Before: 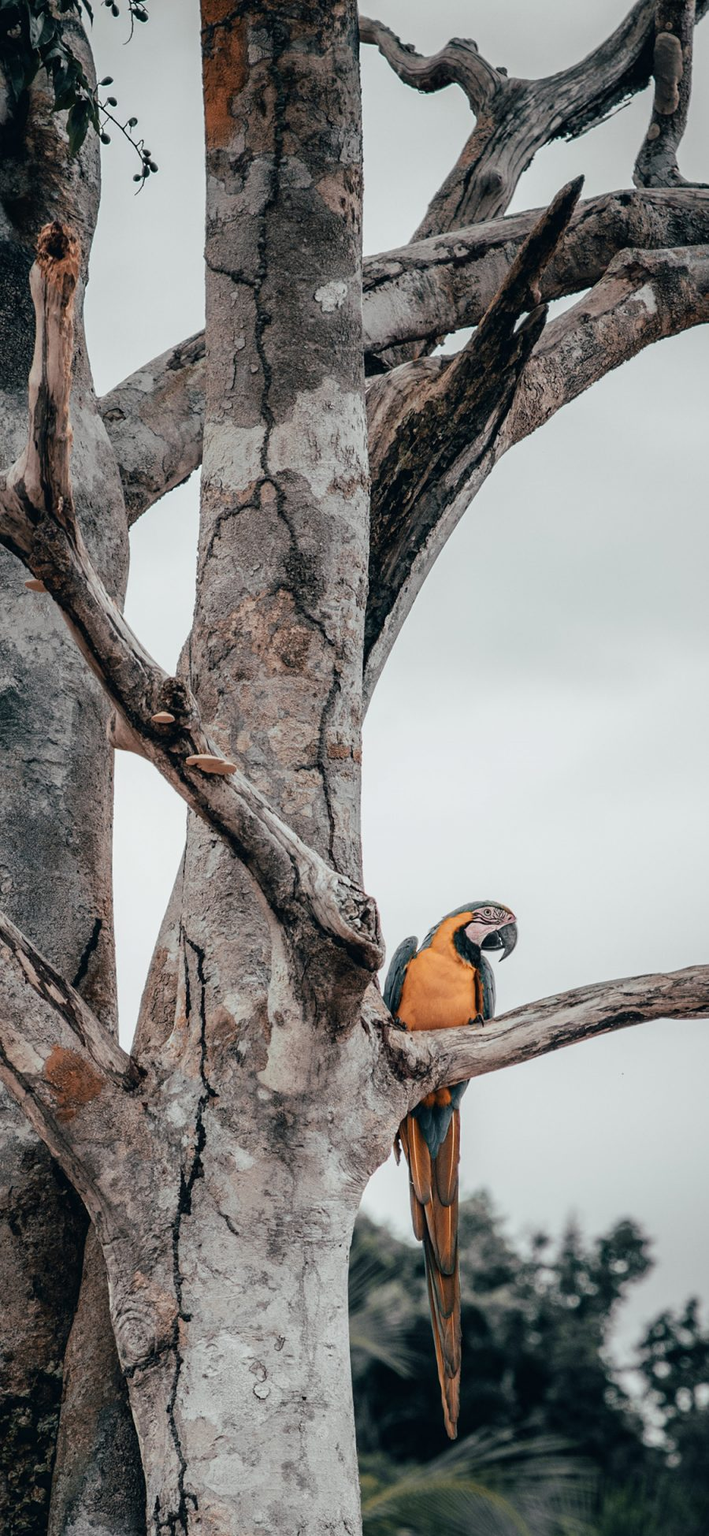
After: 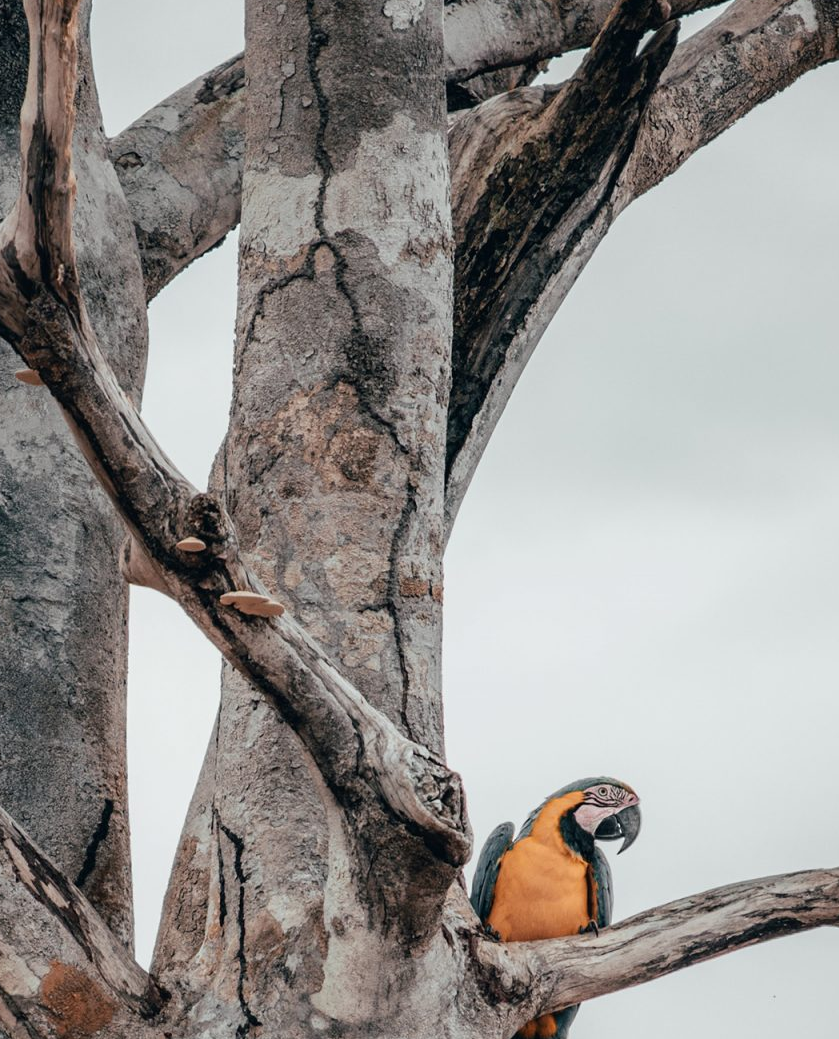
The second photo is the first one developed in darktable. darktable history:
crop: left 1.799%, top 18.812%, right 4.886%, bottom 27.832%
